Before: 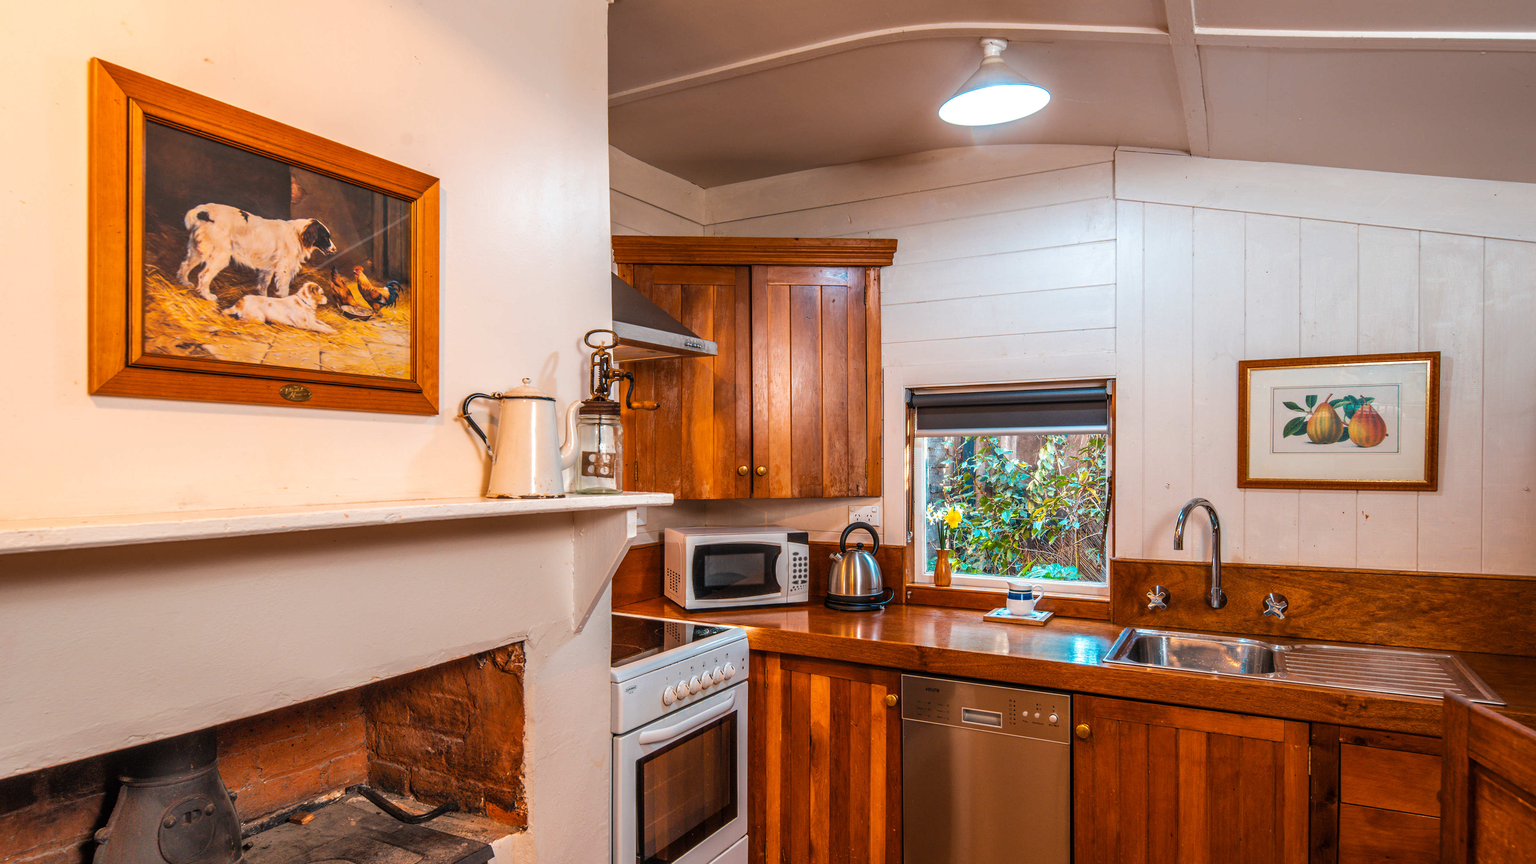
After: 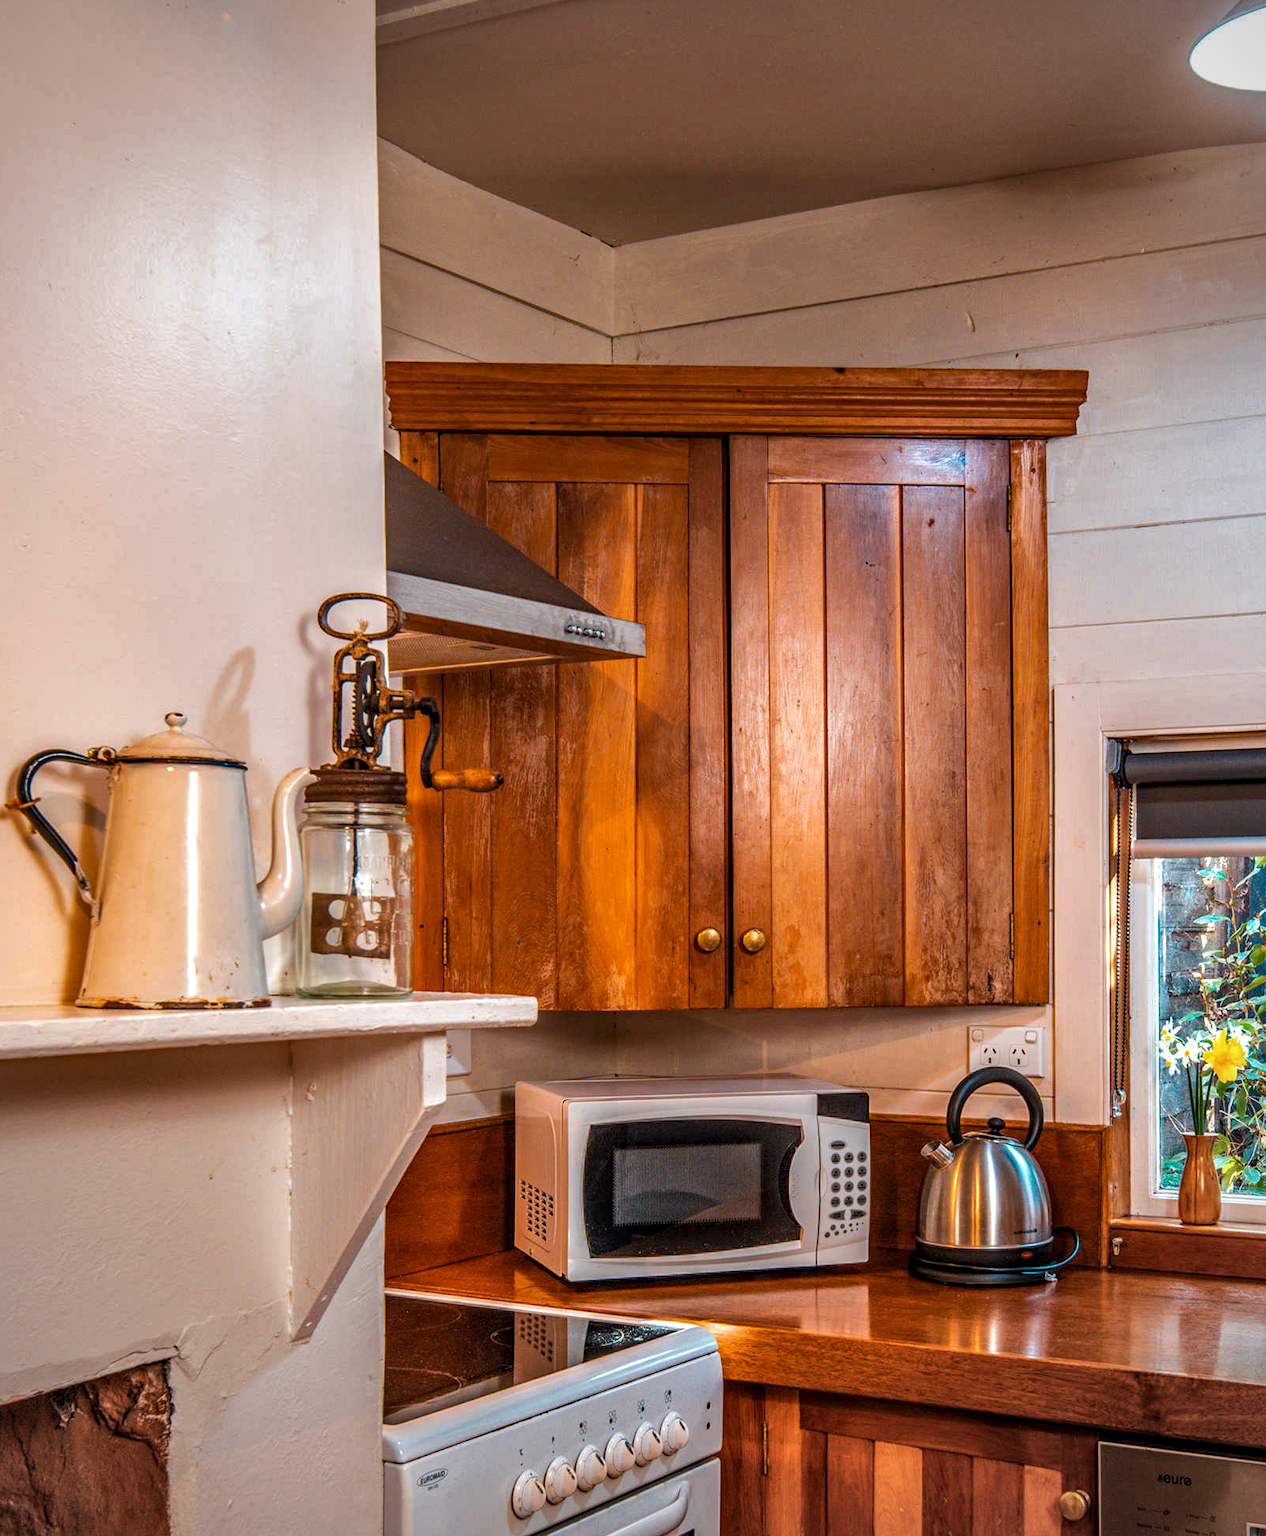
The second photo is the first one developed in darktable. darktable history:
vignetting: fall-off radius 61.13%
local contrast: on, module defaults
haze removal: adaptive false
shadows and highlights: low approximation 0.01, soften with gaussian
crop and rotate: left 29.664%, top 10.263%, right 36.822%, bottom 17.497%
